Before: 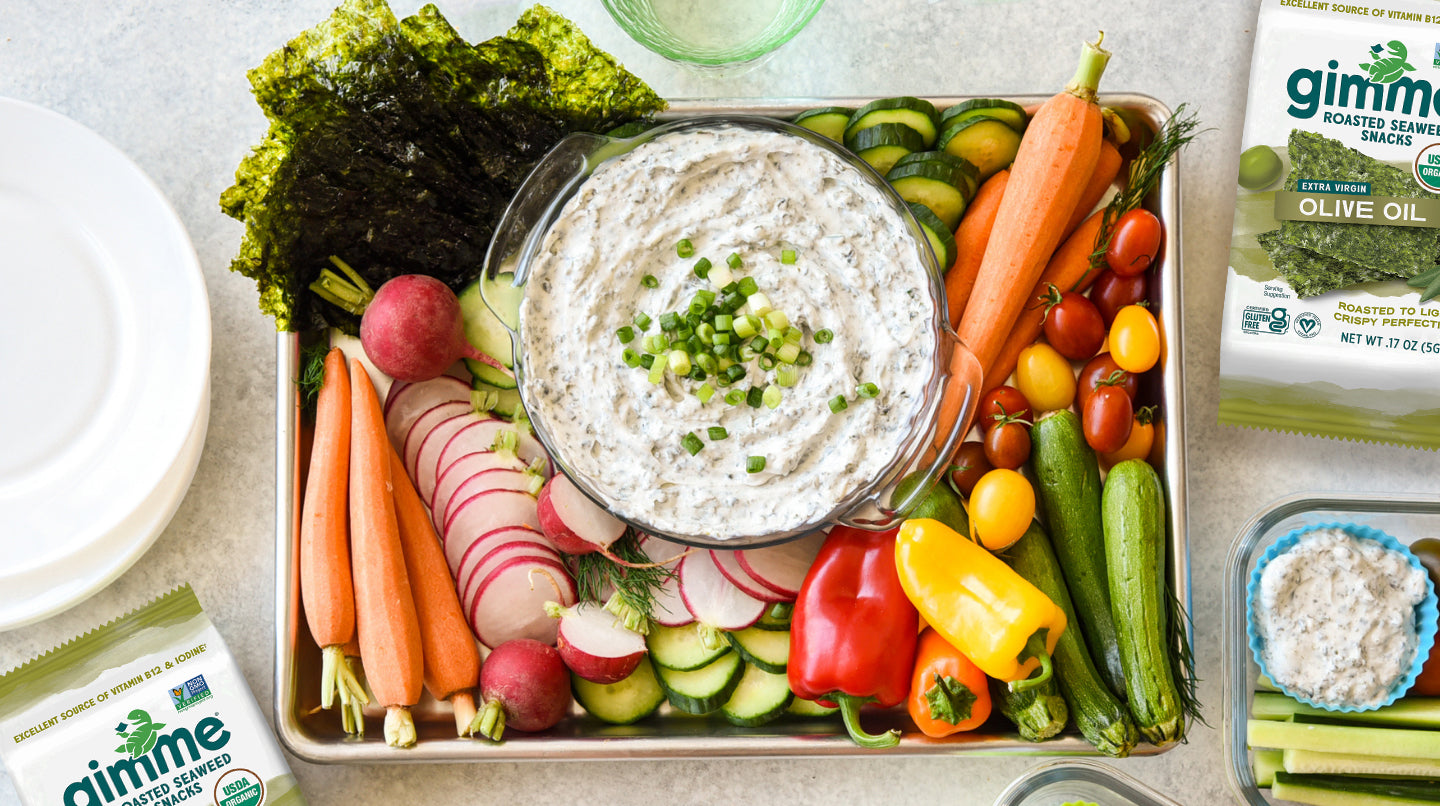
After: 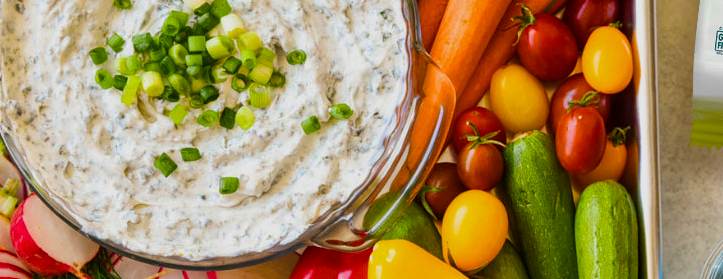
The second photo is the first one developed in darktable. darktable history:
shadows and highlights: radius 121.13, shadows 21.4, white point adjustment -9.72, highlights -14.39, soften with gaussian
color balance rgb: linear chroma grading › global chroma 15%, perceptual saturation grading › global saturation 30%
tone equalizer: -8 EV 0.06 EV, smoothing diameter 25%, edges refinement/feathering 10, preserve details guided filter
crop: left 36.607%, top 34.735%, right 13.146%, bottom 30.611%
